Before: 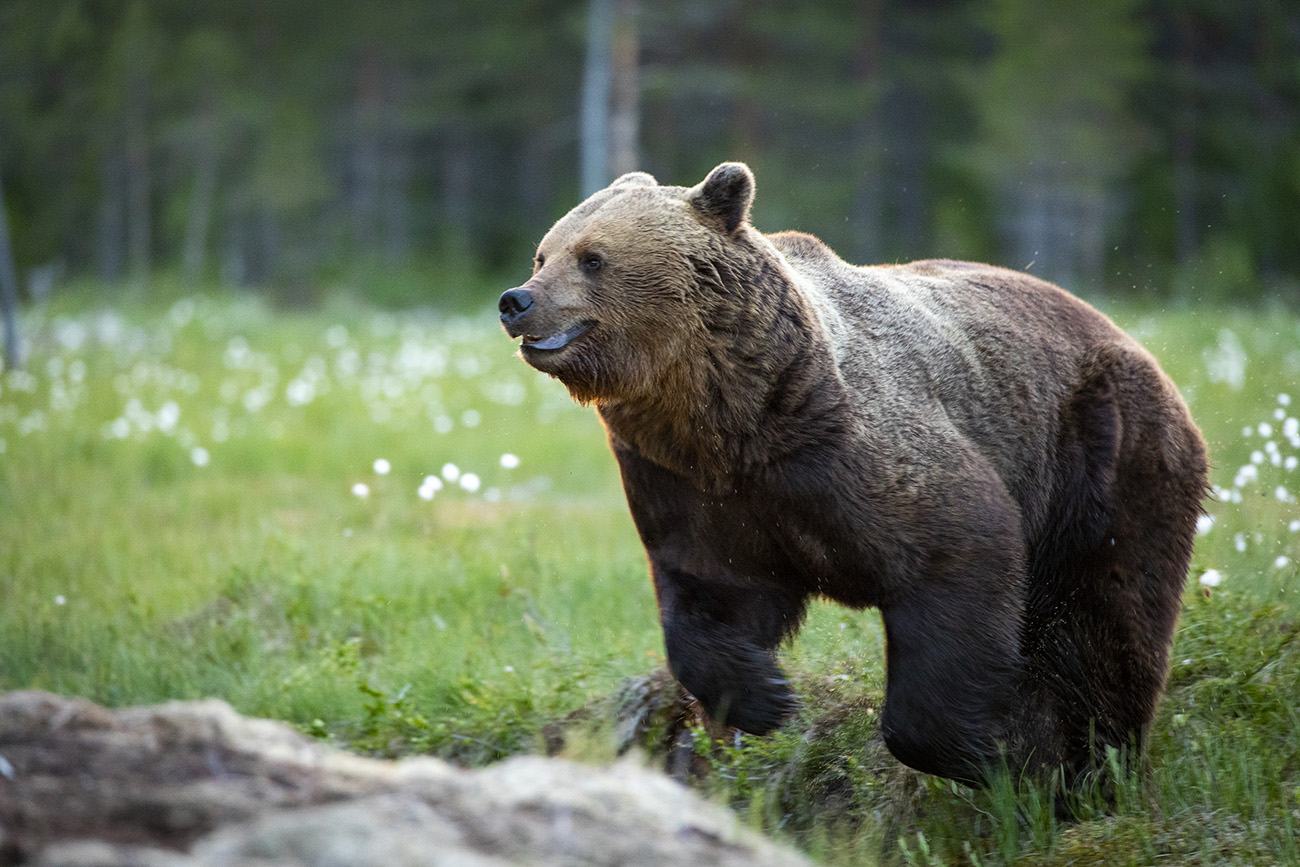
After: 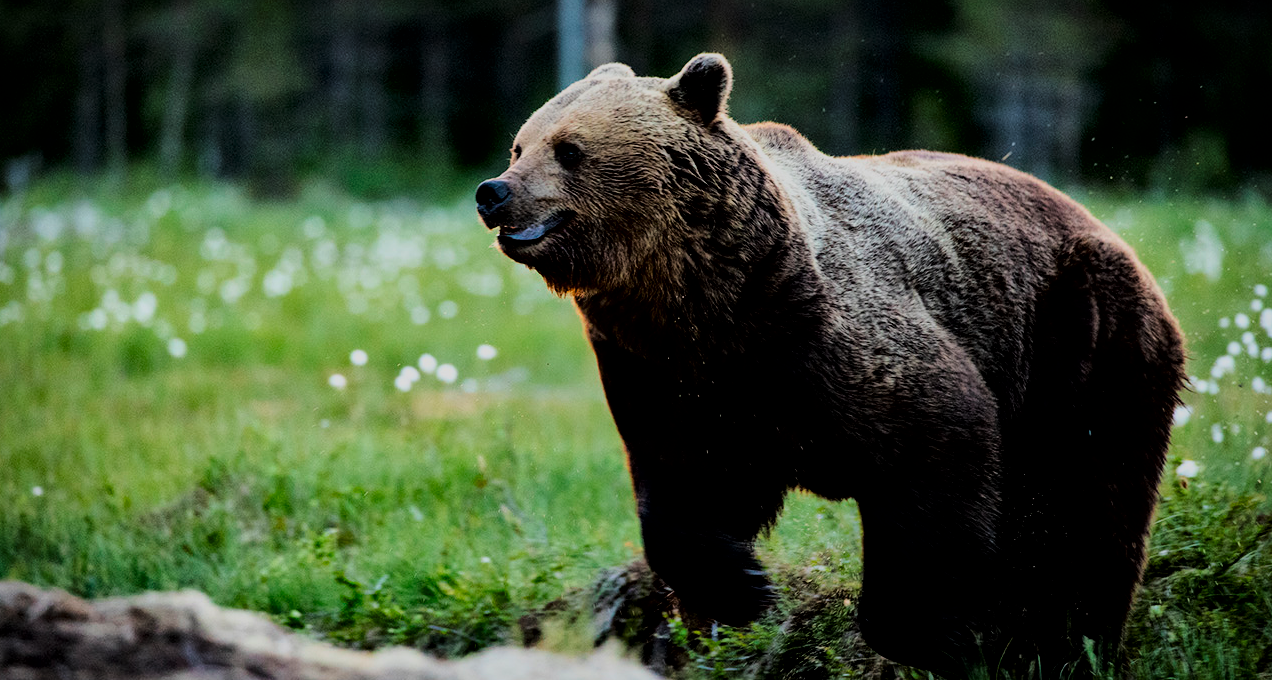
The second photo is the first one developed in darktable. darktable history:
crop and rotate: left 1.842%, top 12.662%, right 0.283%, bottom 8.898%
tone curve: curves: ch0 [(0, 0) (0.049, 0.01) (0.154, 0.081) (0.491, 0.519) (0.748, 0.765) (1, 0.919)]; ch1 [(0, 0) (0.172, 0.123) (0.317, 0.272) (0.391, 0.424) (0.499, 0.497) (0.531, 0.541) (0.615, 0.608) (0.741, 0.783) (1, 1)]; ch2 [(0, 0) (0.411, 0.424) (0.483, 0.478) (0.546, 0.532) (0.652, 0.633) (1, 1)], color space Lab, linked channels, preserve colors none
local contrast: mode bilateral grid, contrast 25, coarseness 48, detail 152%, midtone range 0.2
filmic rgb: black relative exposure -4.79 EV, white relative exposure 4.01 EV, hardness 2.79, color science v6 (2022)
contrast brightness saturation: brightness -0.212, saturation 0.078
